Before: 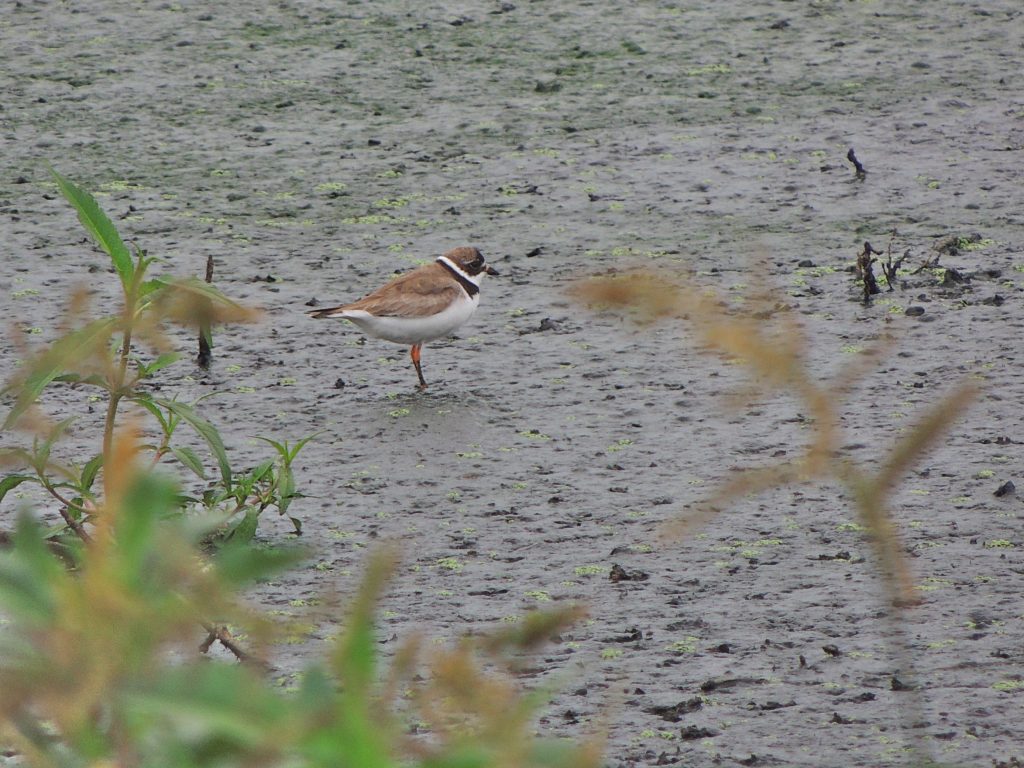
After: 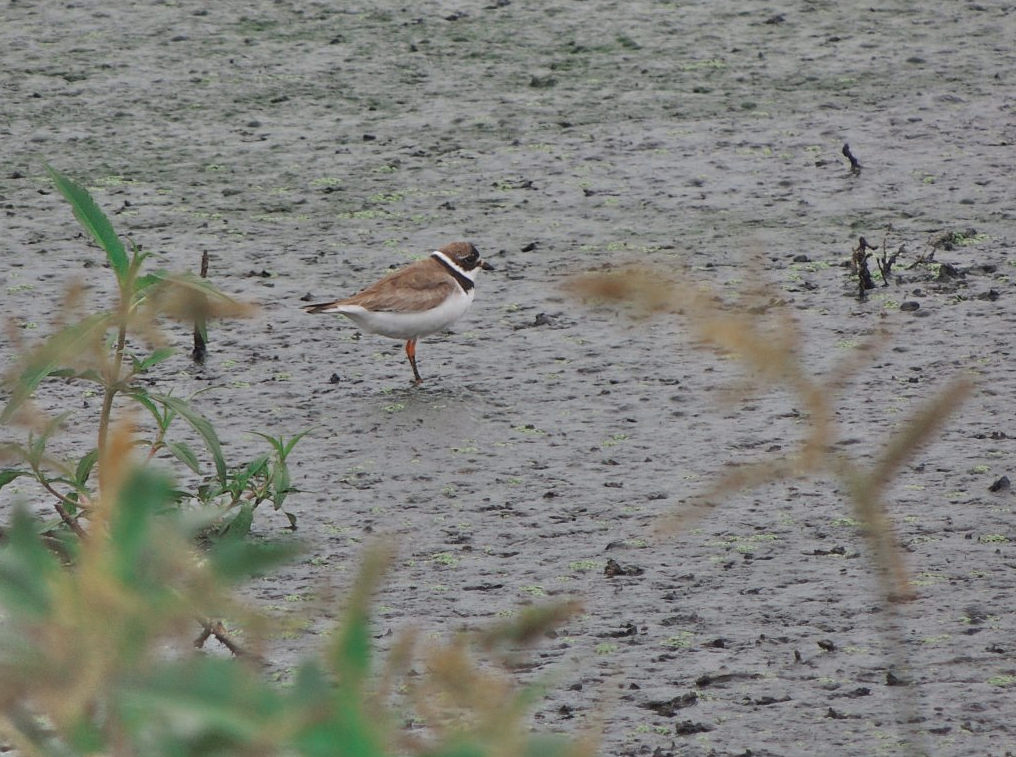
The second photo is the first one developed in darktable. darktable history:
color zones: curves: ch0 [(0, 0.5) (0.125, 0.4) (0.25, 0.5) (0.375, 0.4) (0.5, 0.4) (0.625, 0.35) (0.75, 0.35) (0.875, 0.5)]; ch1 [(0, 0.35) (0.125, 0.45) (0.25, 0.35) (0.375, 0.35) (0.5, 0.35) (0.625, 0.35) (0.75, 0.45) (0.875, 0.35)]; ch2 [(0, 0.6) (0.125, 0.5) (0.25, 0.5) (0.375, 0.6) (0.5, 0.6) (0.625, 0.5) (0.75, 0.5) (0.875, 0.5)]
crop: left 0.49%, top 0.675%, right 0.245%, bottom 0.651%
